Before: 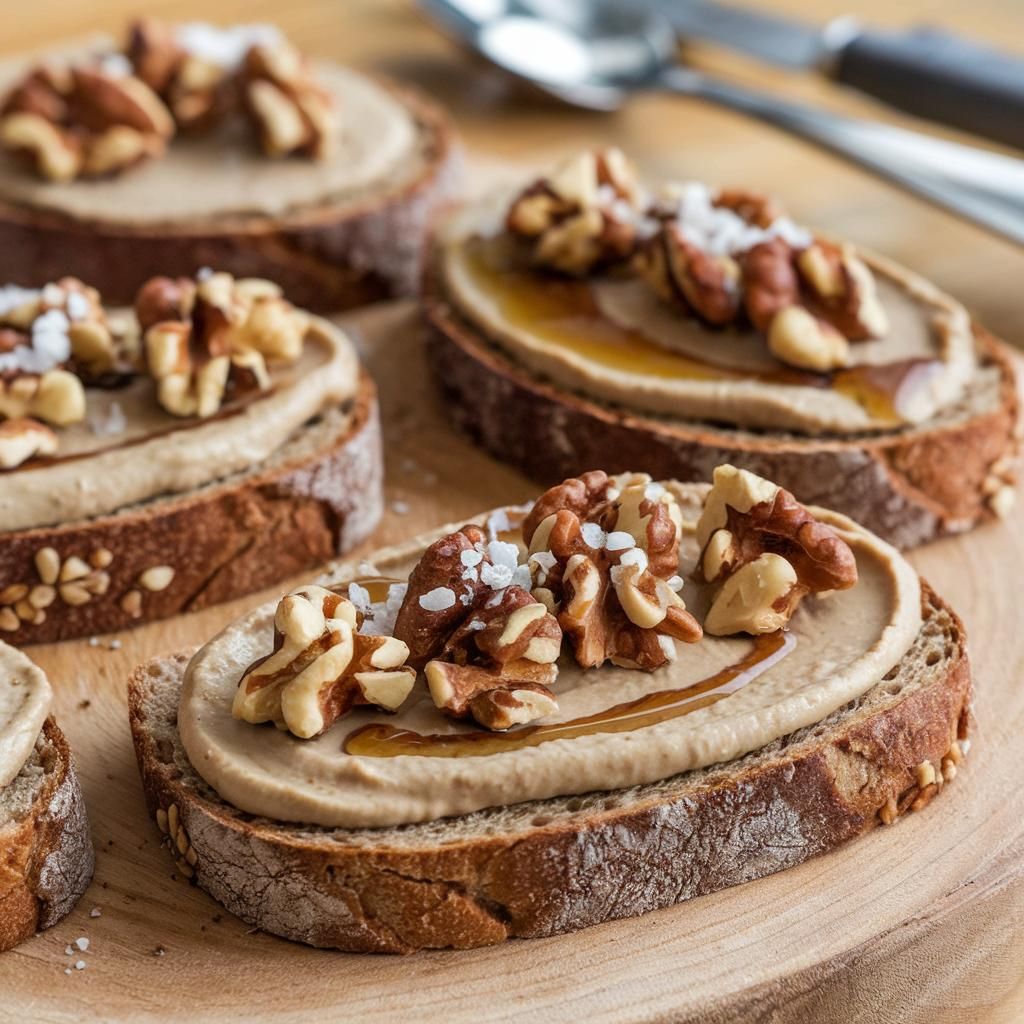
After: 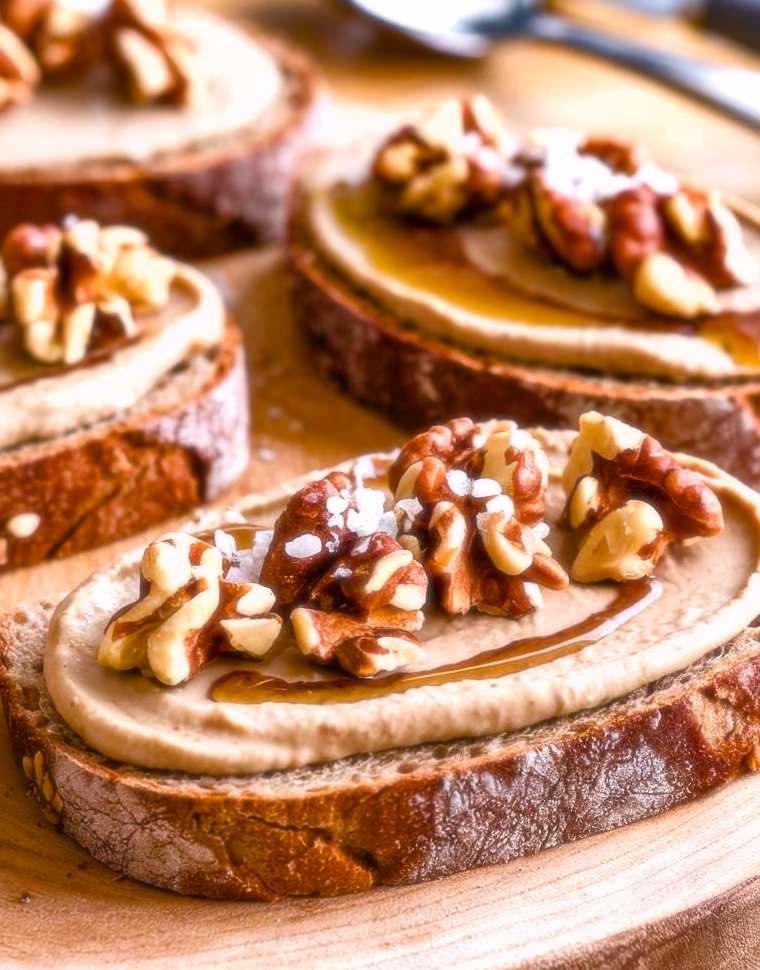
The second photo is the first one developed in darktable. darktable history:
exposure: black level correction 0, exposure 0.7 EV, compensate exposure bias true, compensate highlight preservation false
crop and rotate: left 13.15%, top 5.251%, right 12.609%
shadows and highlights: radius 108.52, shadows 23.73, highlights -59.32, low approximation 0.01, soften with gaussian
color balance rgb: perceptual saturation grading › global saturation 35%, perceptual saturation grading › highlights -25%, perceptual saturation grading › shadows 50%
white balance: red 1.05, blue 1.072
soften: size 19.52%, mix 20.32%
